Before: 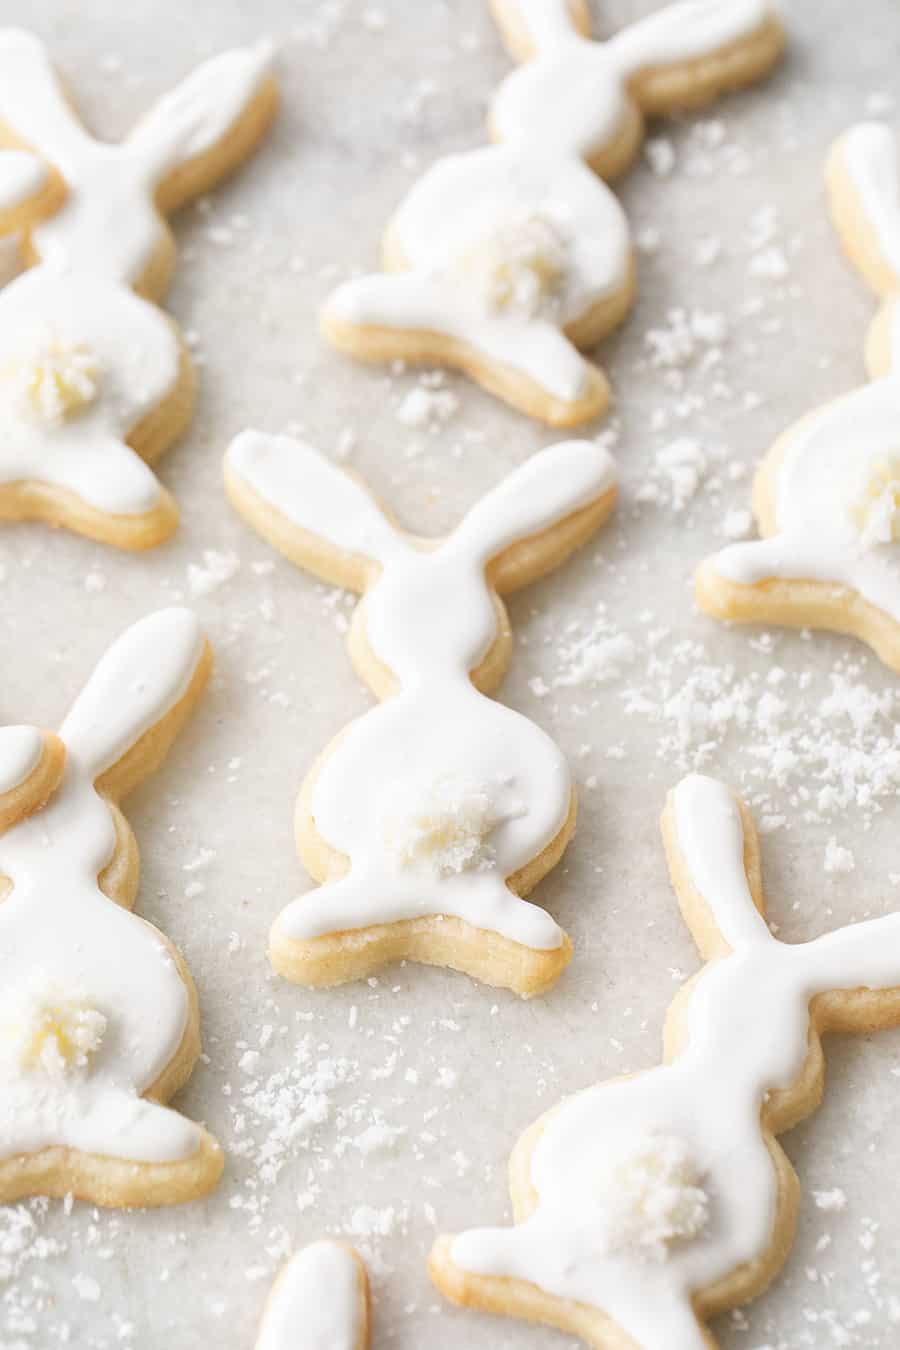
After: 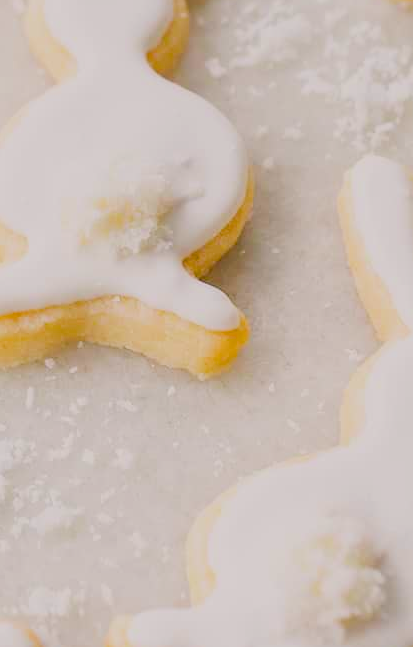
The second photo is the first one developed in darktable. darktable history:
crop: left 35.892%, top 45.91%, right 18.152%, bottom 6.158%
color balance rgb: highlights gain › chroma 0.972%, highlights gain › hue 26.4°, perceptual saturation grading › global saturation 33.517%, global vibrance 20%
filmic rgb: black relative exposure -7.65 EV, white relative exposure 4.56 EV, threshold 3.04 EV, hardness 3.61, enable highlight reconstruction true
tone equalizer: -7 EV 0.197 EV, -6 EV 0.131 EV, -5 EV 0.071 EV, -4 EV 0.057 EV, -2 EV -0.028 EV, -1 EV -0.023 EV, +0 EV -0.084 EV
